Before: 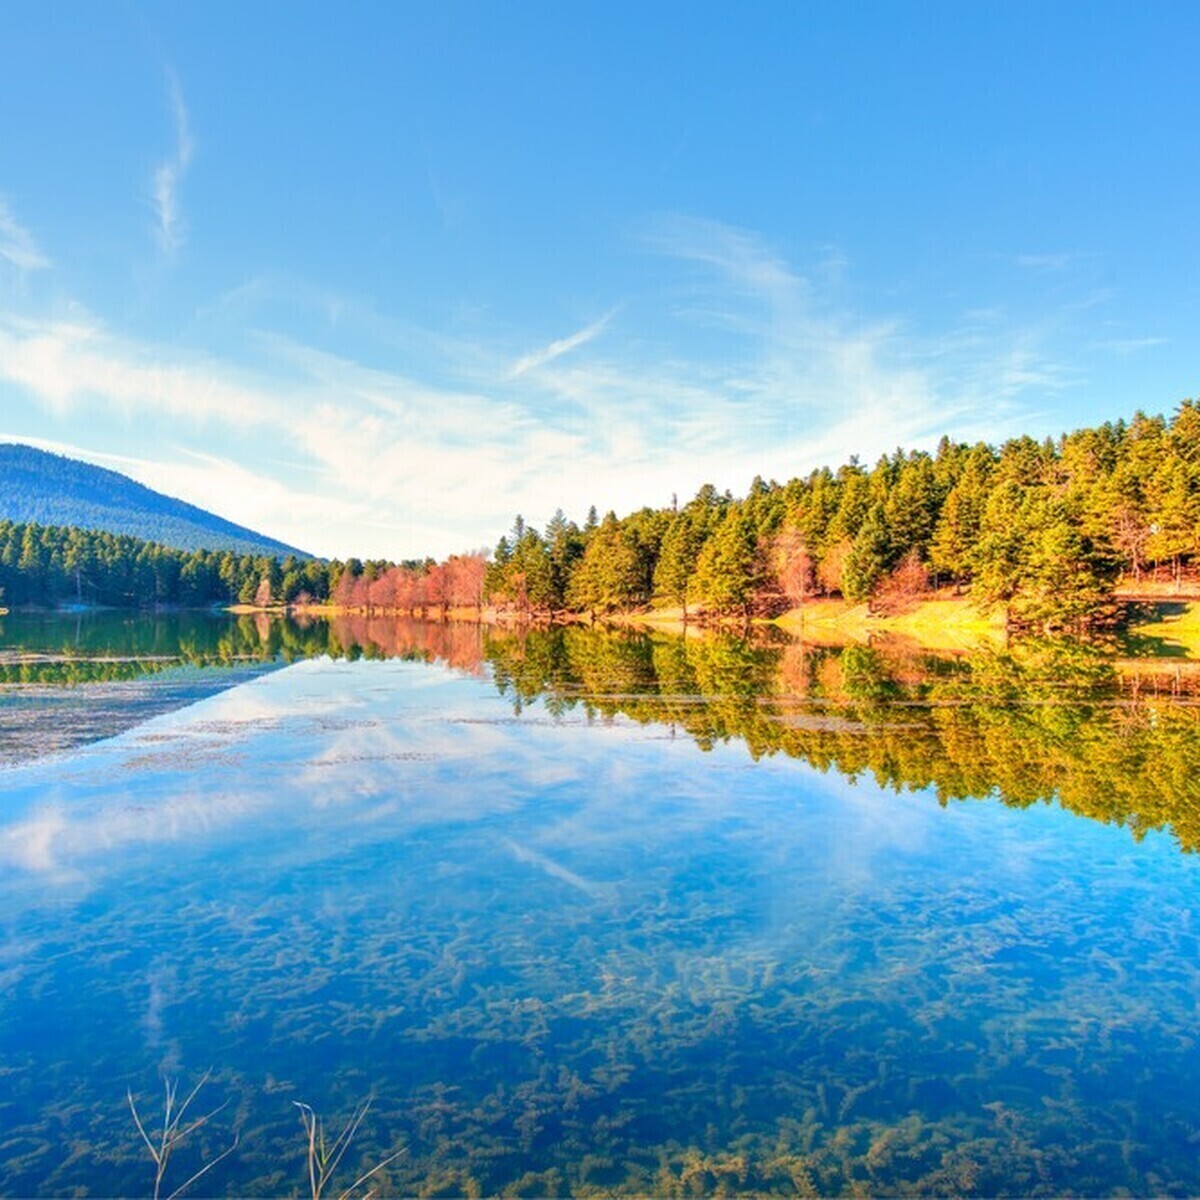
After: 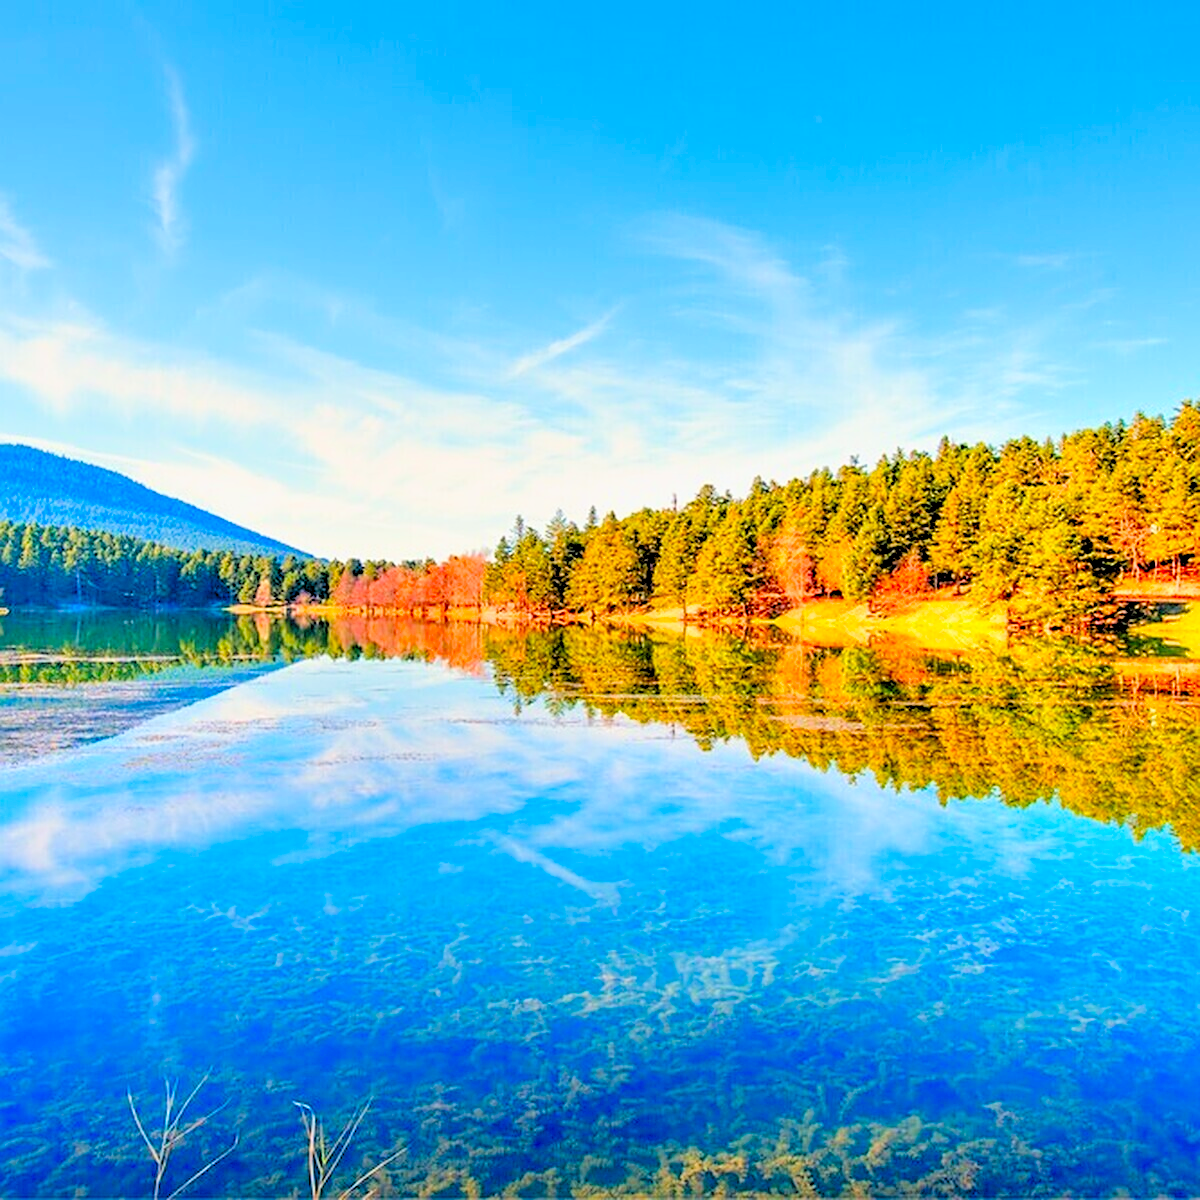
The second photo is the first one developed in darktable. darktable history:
velvia: strength 10%
filmic rgb: black relative exposure -7.6 EV, white relative exposure 4.64 EV, threshold 3 EV, target black luminance 0%, hardness 3.55, latitude 50.51%, contrast 1.033, highlights saturation mix 10%, shadows ↔ highlights balance -0.198%, color science v4 (2020), enable highlight reconstruction true
sharpen: on, module defaults
levels: black 3.83%, white 90.64%, levels [0.044, 0.416, 0.908]
